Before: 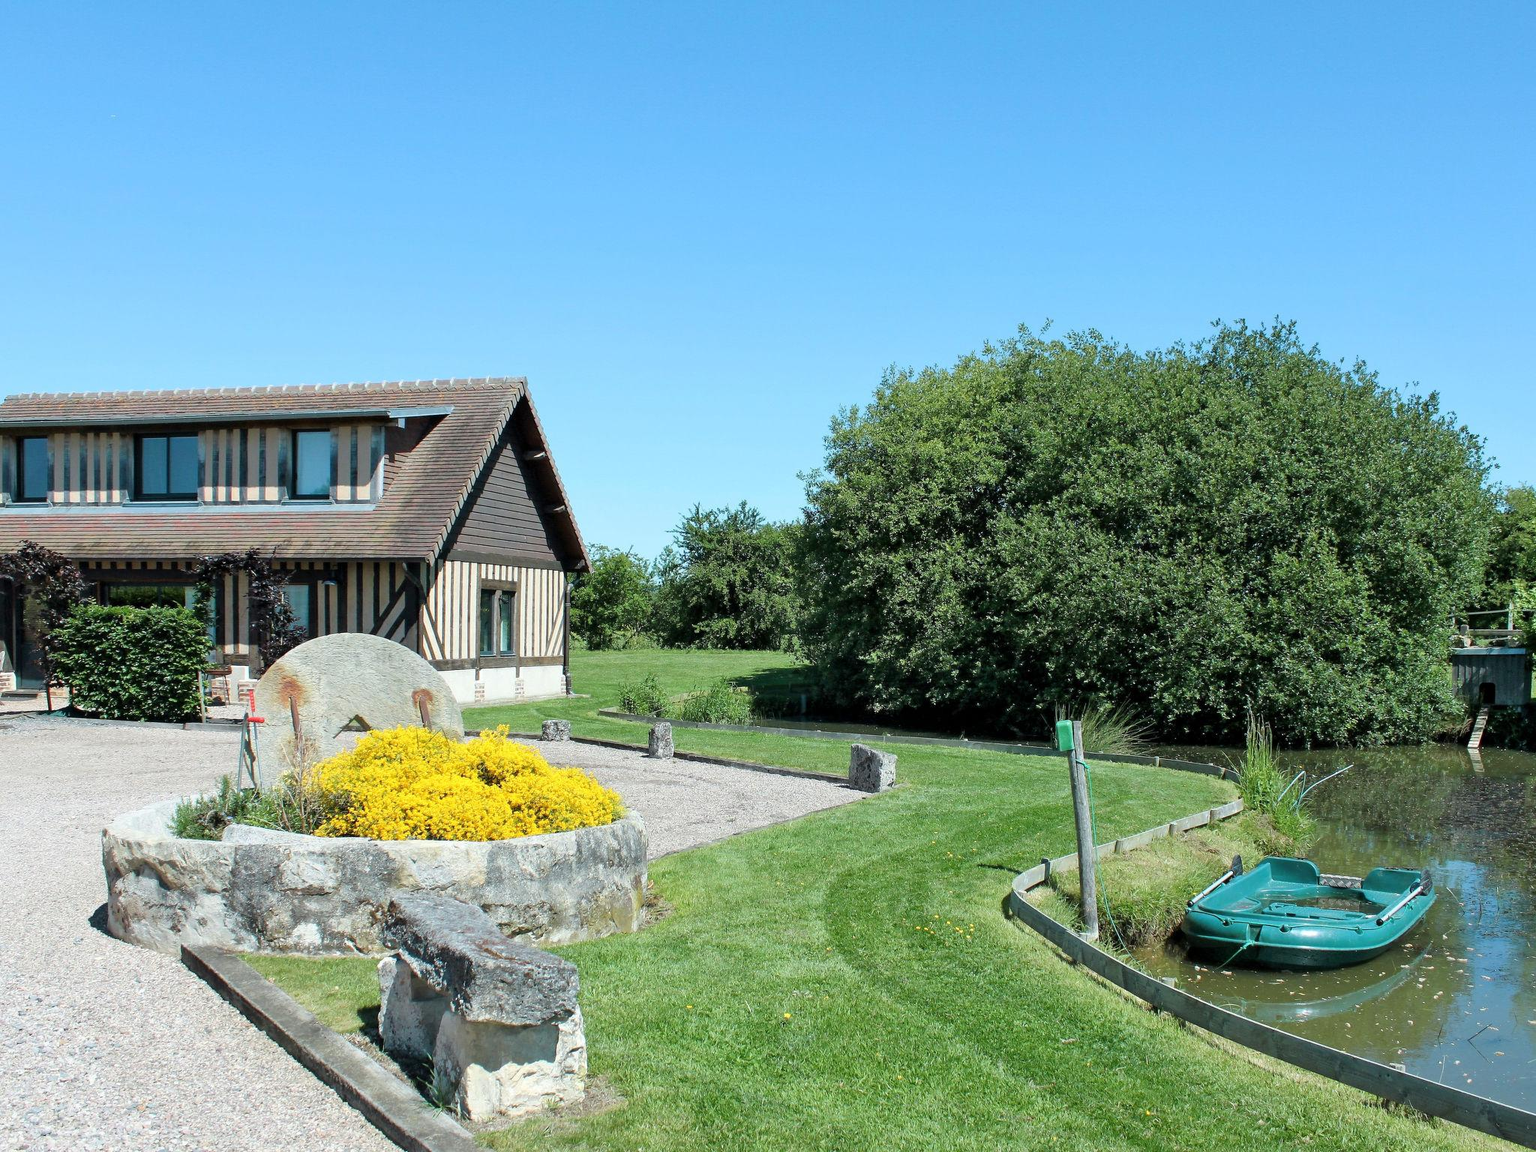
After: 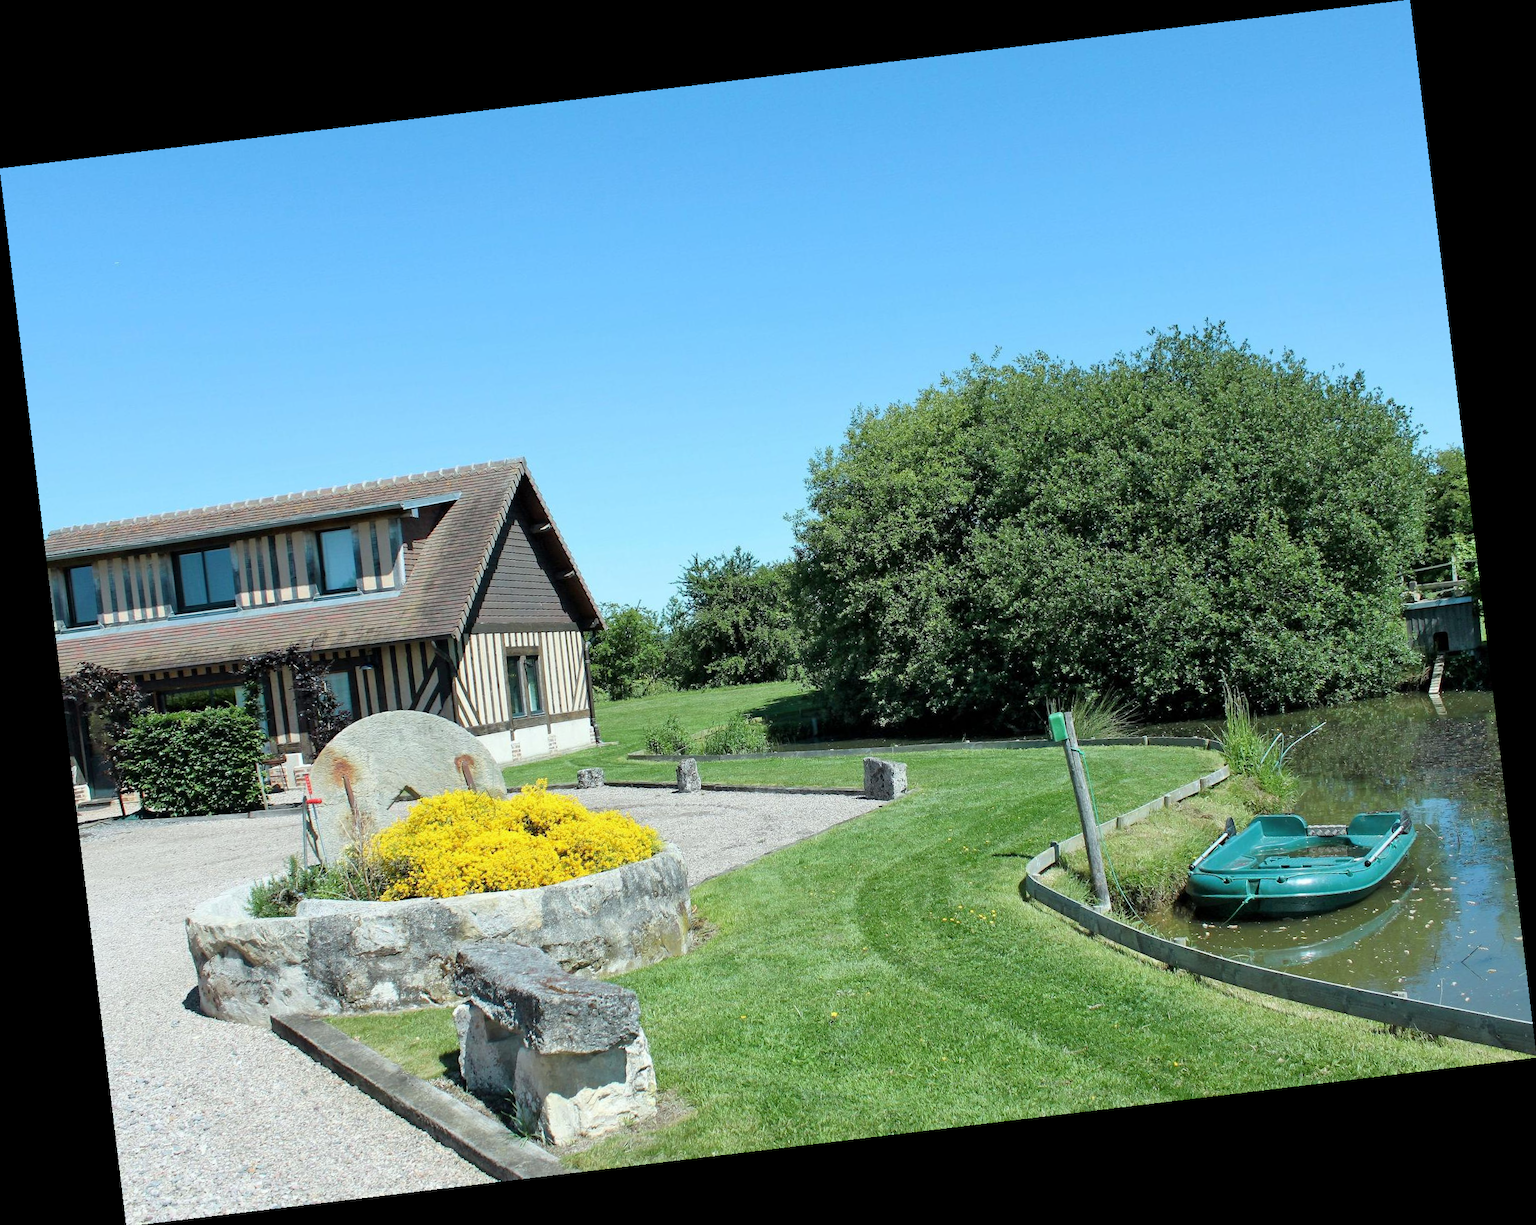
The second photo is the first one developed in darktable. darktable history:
rotate and perspective: rotation -6.83°, automatic cropping off
white balance: red 0.978, blue 0.999
